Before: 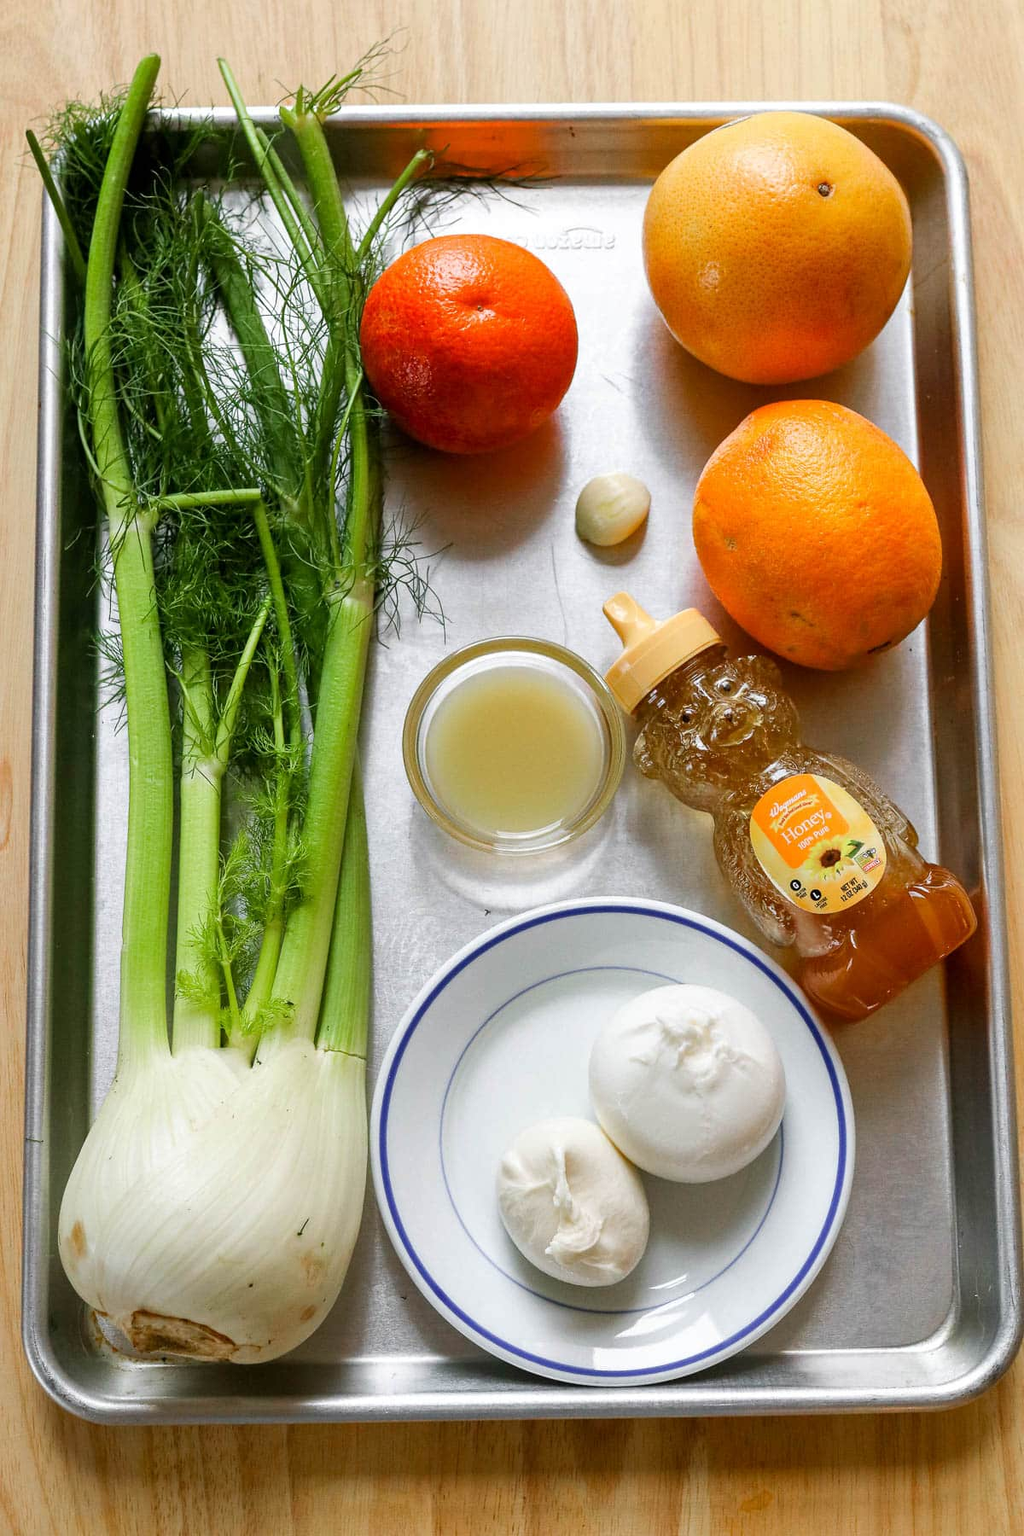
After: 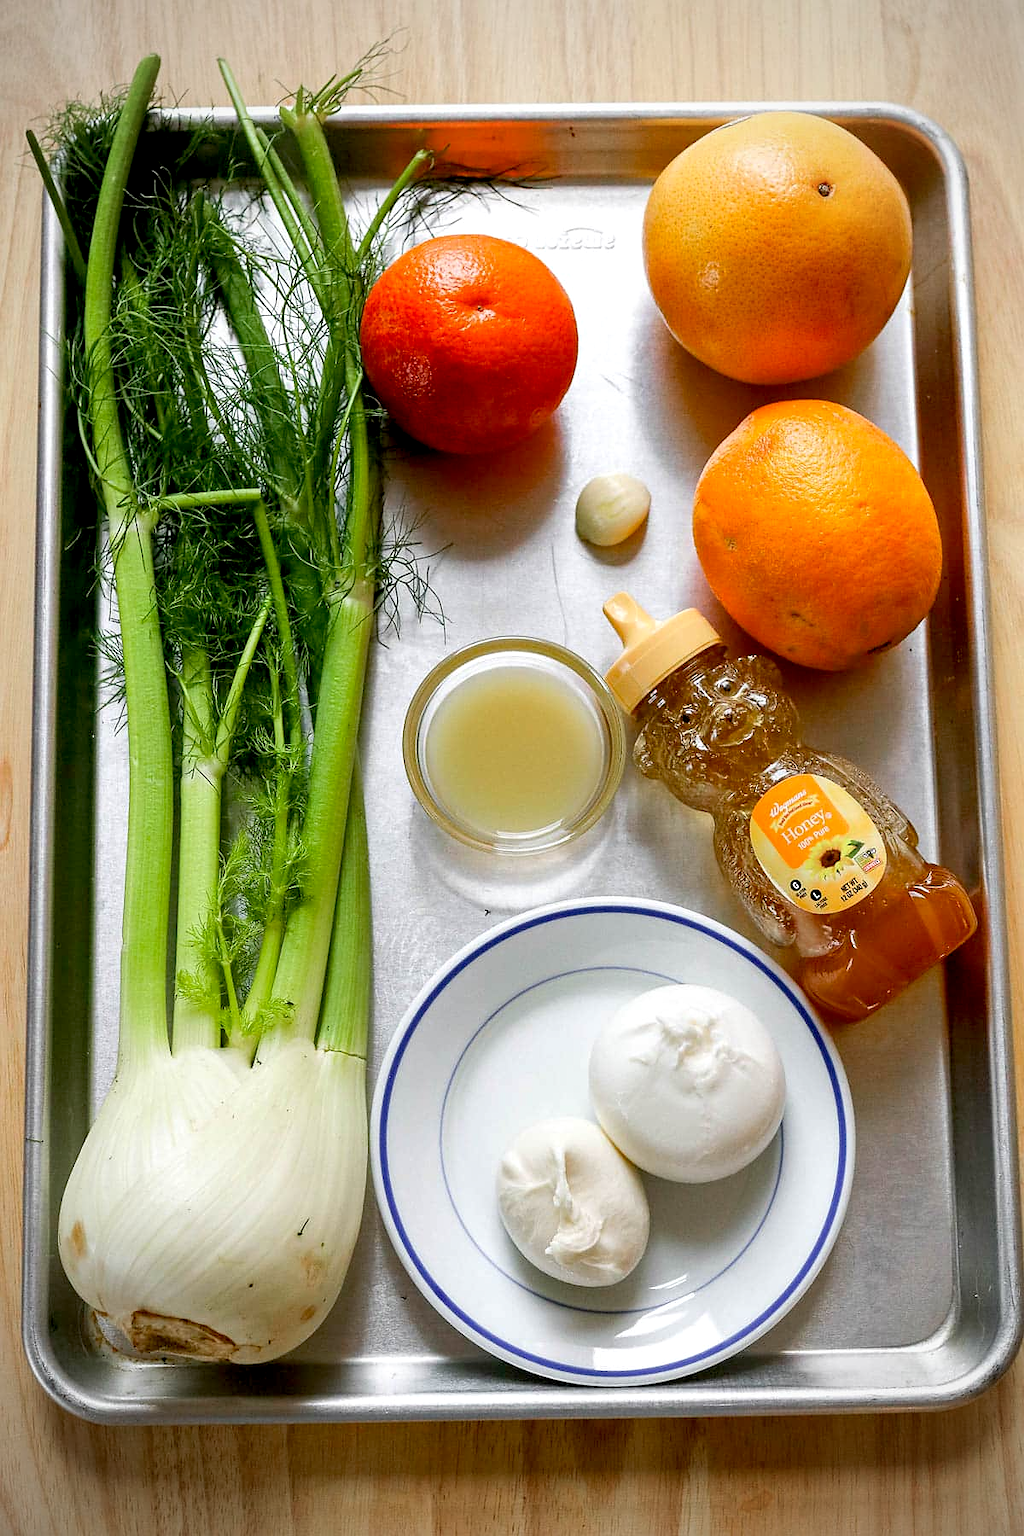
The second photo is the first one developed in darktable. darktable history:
vignetting: on, module defaults
exposure: black level correction 0.009, exposure 0.106 EV, compensate highlight preservation false
sharpen: radius 0.97, amount 0.605
